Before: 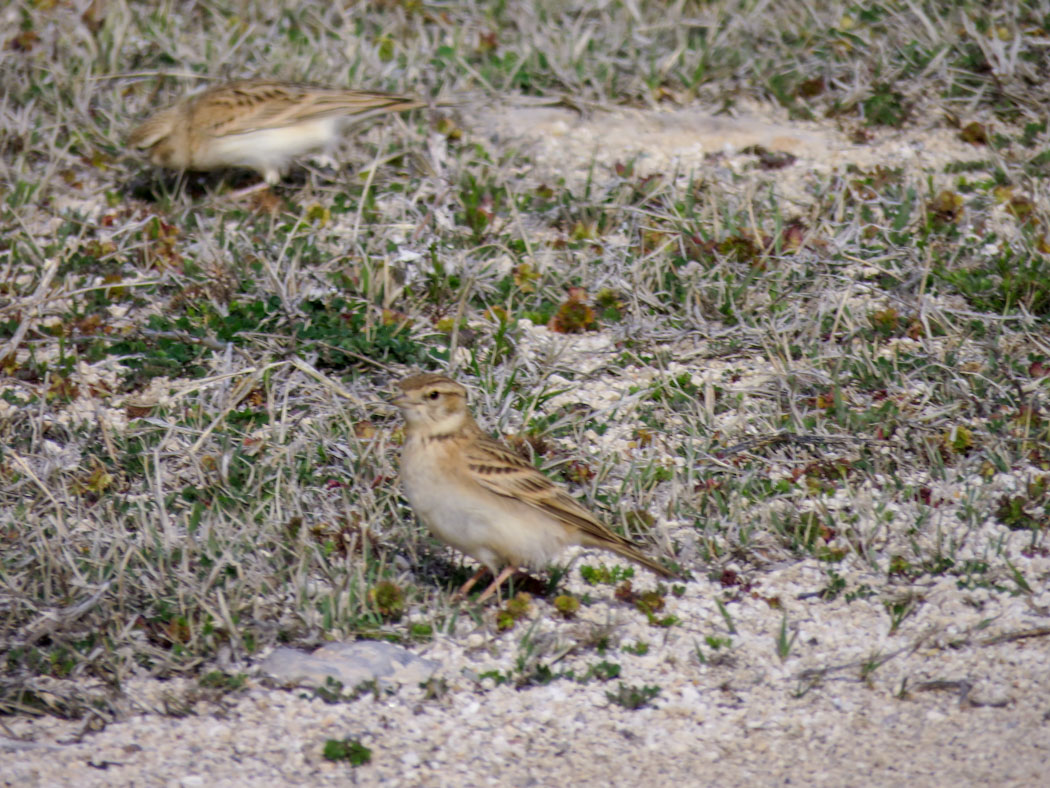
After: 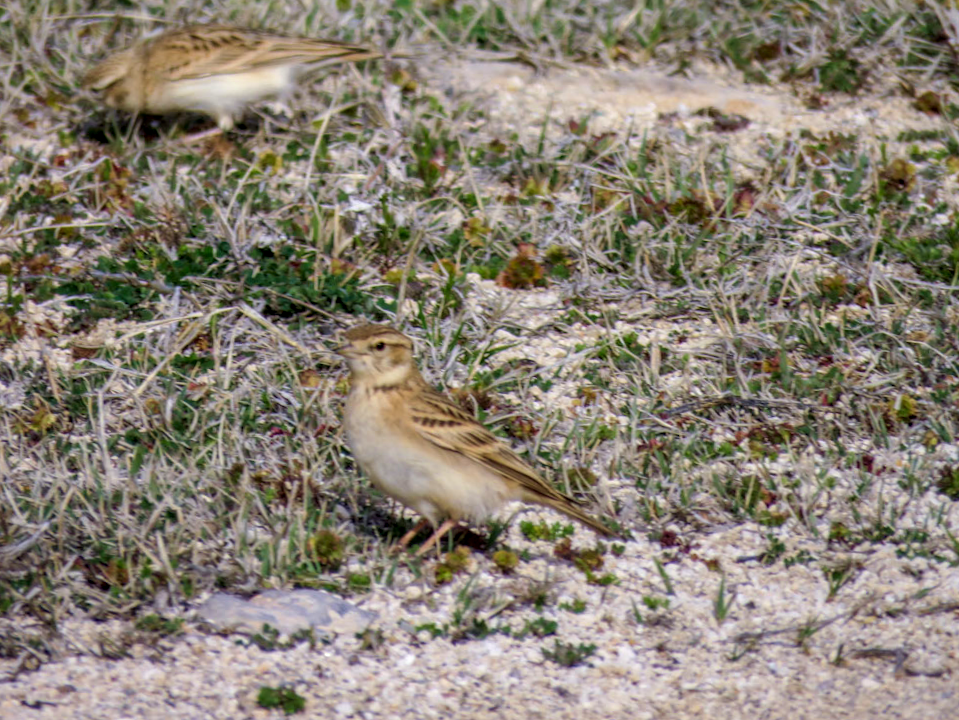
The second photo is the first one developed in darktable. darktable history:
crop and rotate: angle -1.93°, left 3.151%, top 3.956%, right 1.368%, bottom 0.514%
velvia: on, module defaults
local contrast: on, module defaults
